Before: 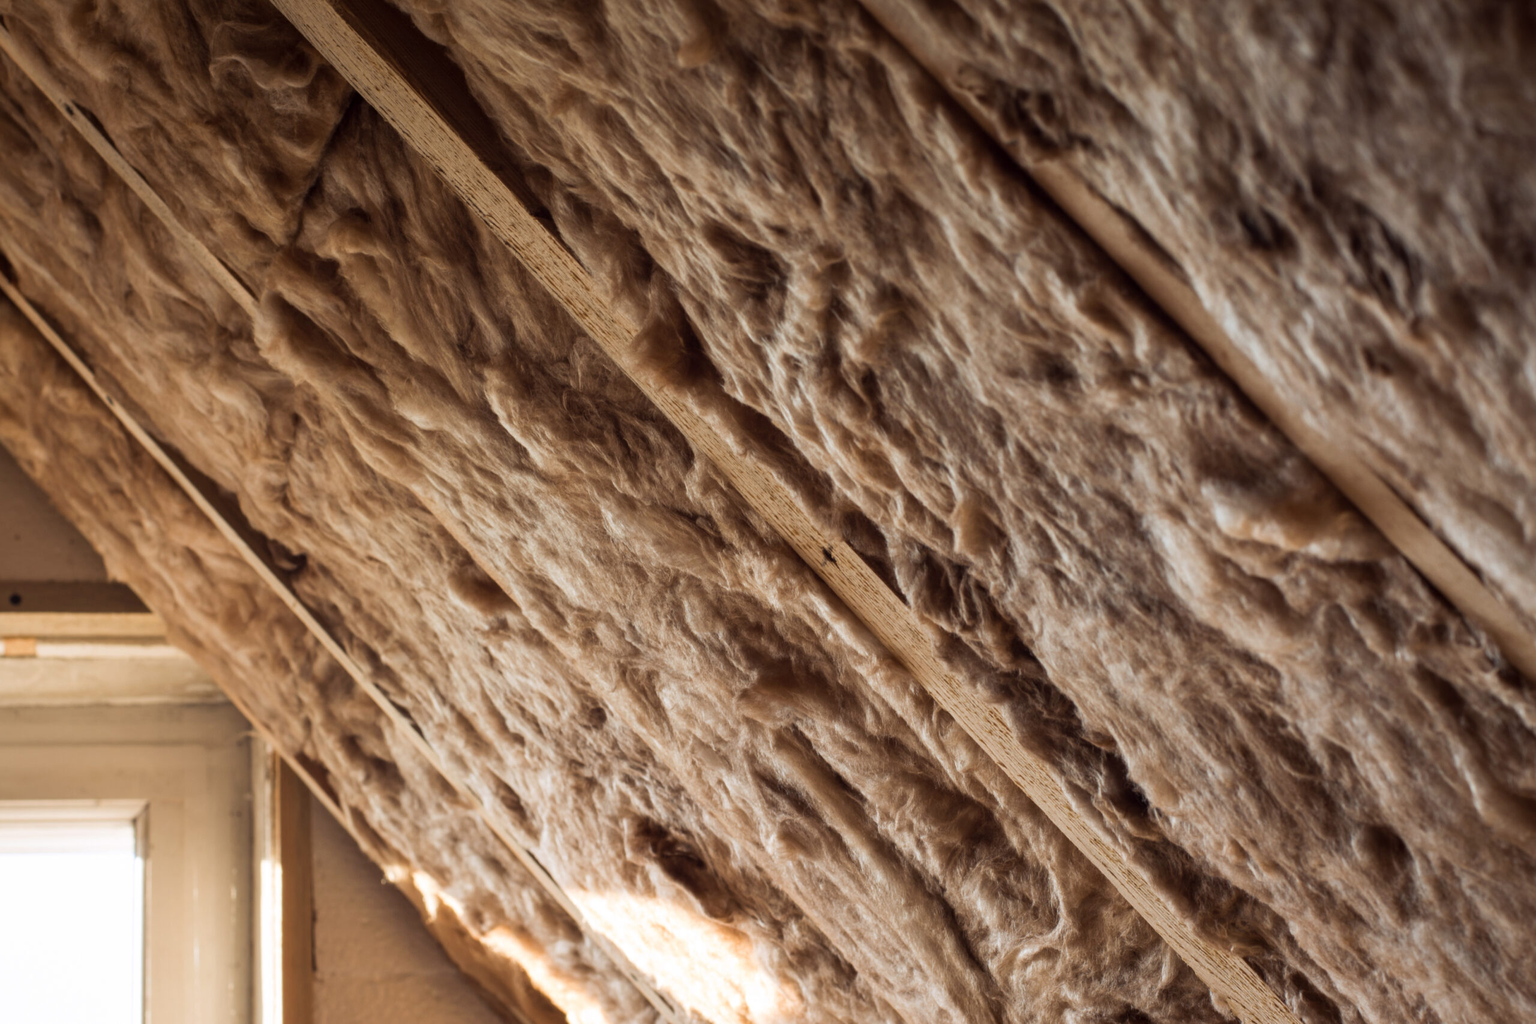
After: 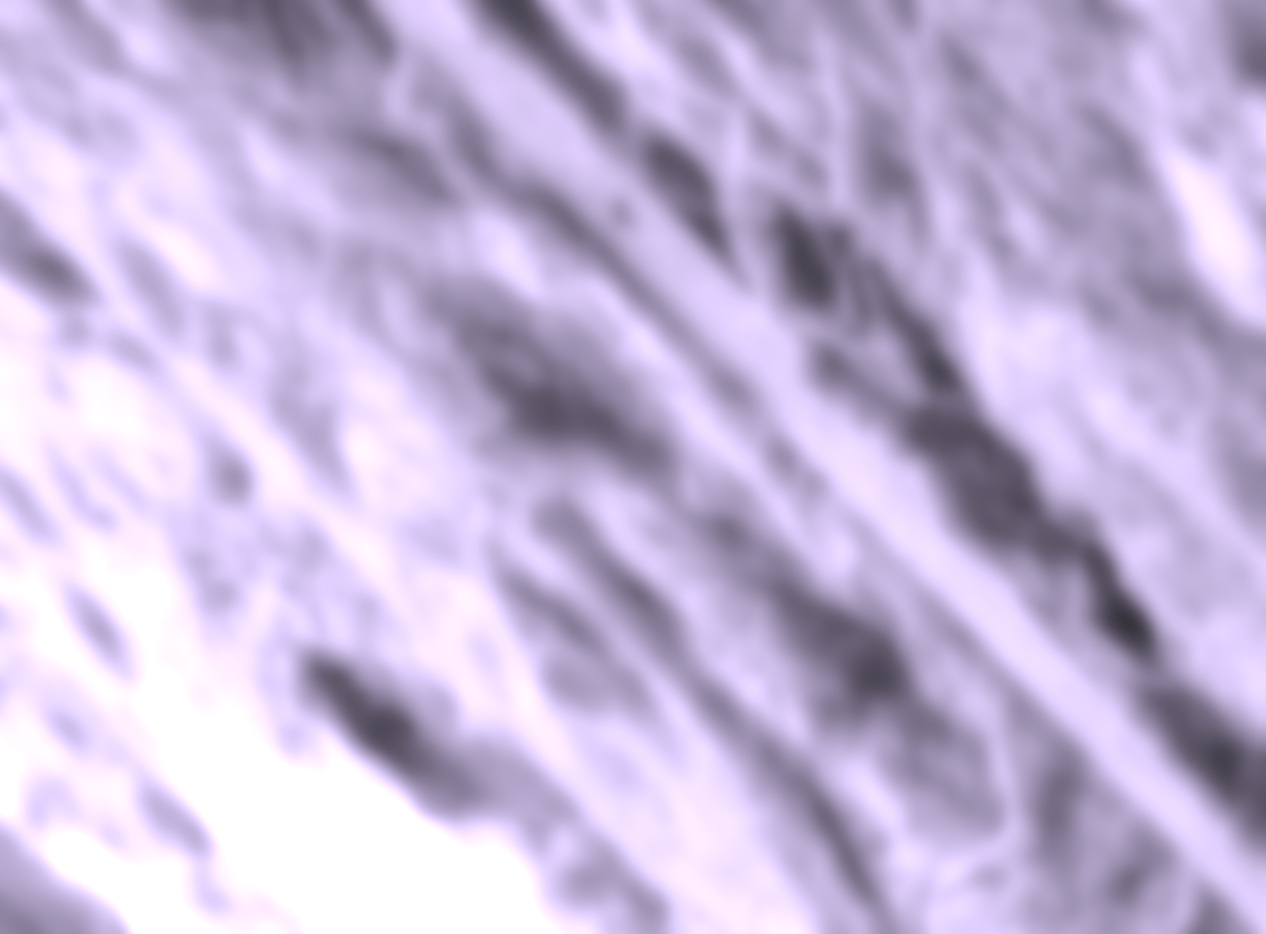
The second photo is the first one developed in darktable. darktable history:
color calibration: output gray [0.714, 0.278, 0, 0], illuminant same as pipeline (D50), adaptation none (bypass)
color balance rgb: perceptual saturation grading › global saturation 25%, perceptual brilliance grading › mid-tones 10%, perceptual brilliance grading › shadows 15%, global vibrance 20%
color correction: highlights a* 15.03, highlights b* -25.07
contrast equalizer: octaves 7, y [[0.6 ×6], [0.55 ×6], [0 ×6], [0 ×6], [0 ×6]], mix -0.3
exposure: exposure 1 EV, compensate highlight preservation false
contrast brightness saturation: contrast 0.05
lowpass: on, module defaults
crop: left 29.672%, top 41.786%, right 20.851%, bottom 3.487%
